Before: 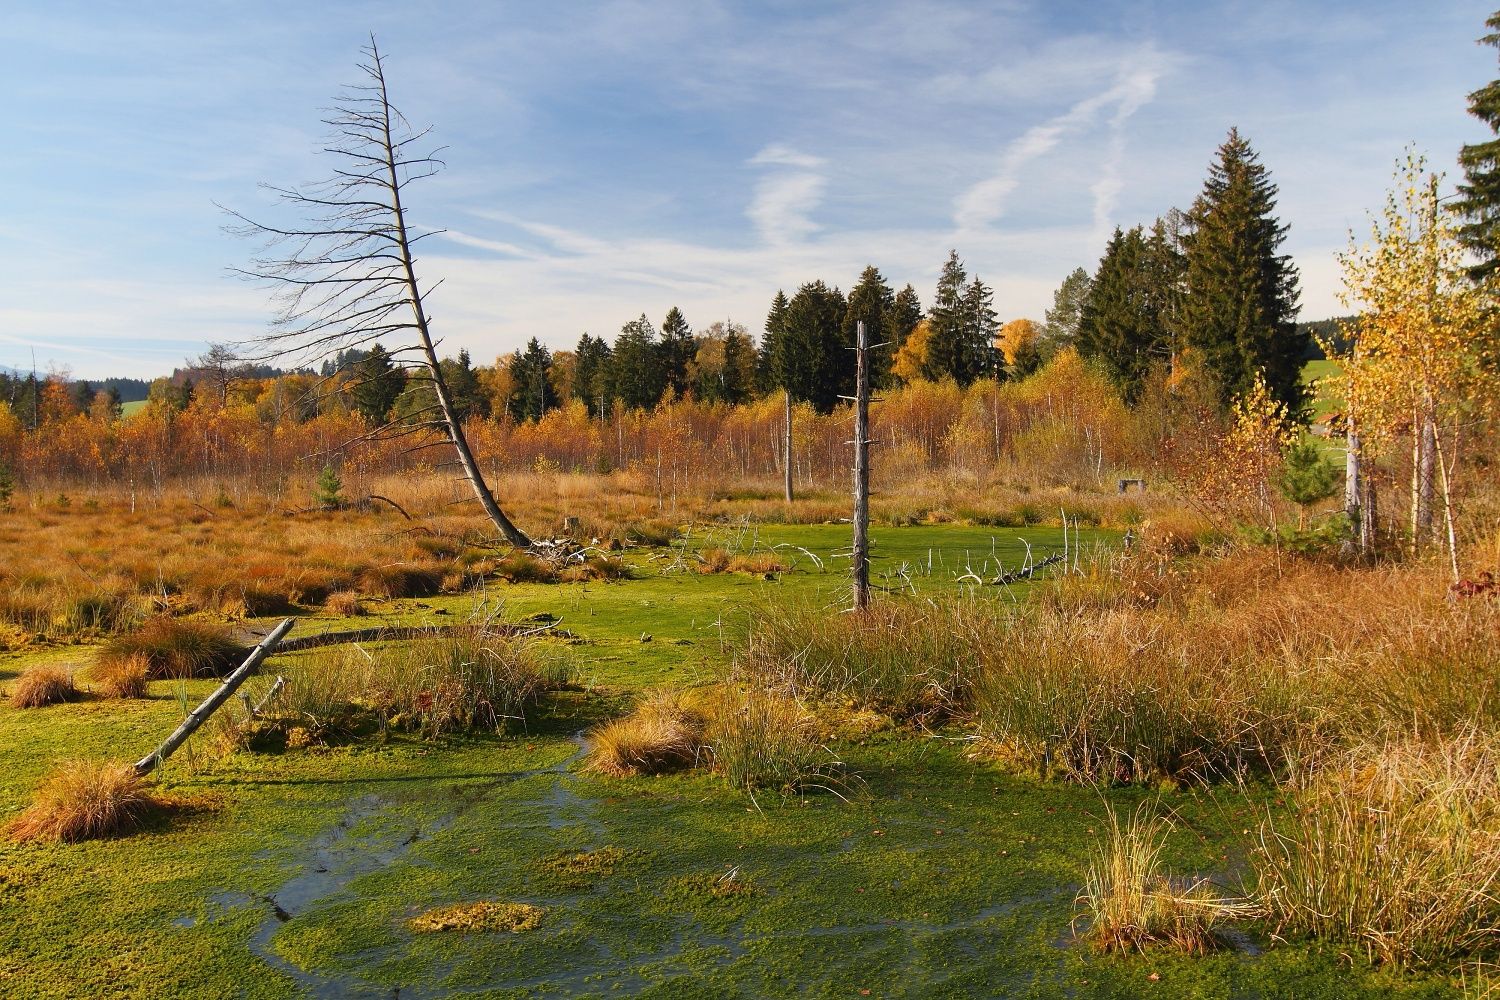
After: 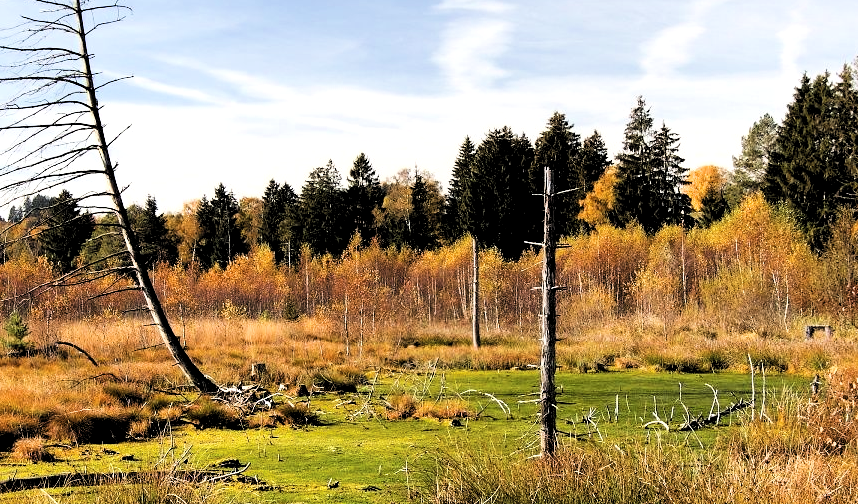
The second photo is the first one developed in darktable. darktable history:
levels: levels [0.182, 0.542, 0.902]
crop: left 20.932%, top 15.471%, right 21.848%, bottom 34.081%
filmic rgb: black relative exposure -7.5 EV, white relative exposure 5 EV, hardness 3.31, contrast 1.3, contrast in shadows safe
exposure: black level correction 0, exposure 0.7 EV, compensate exposure bias true, compensate highlight preservation false
